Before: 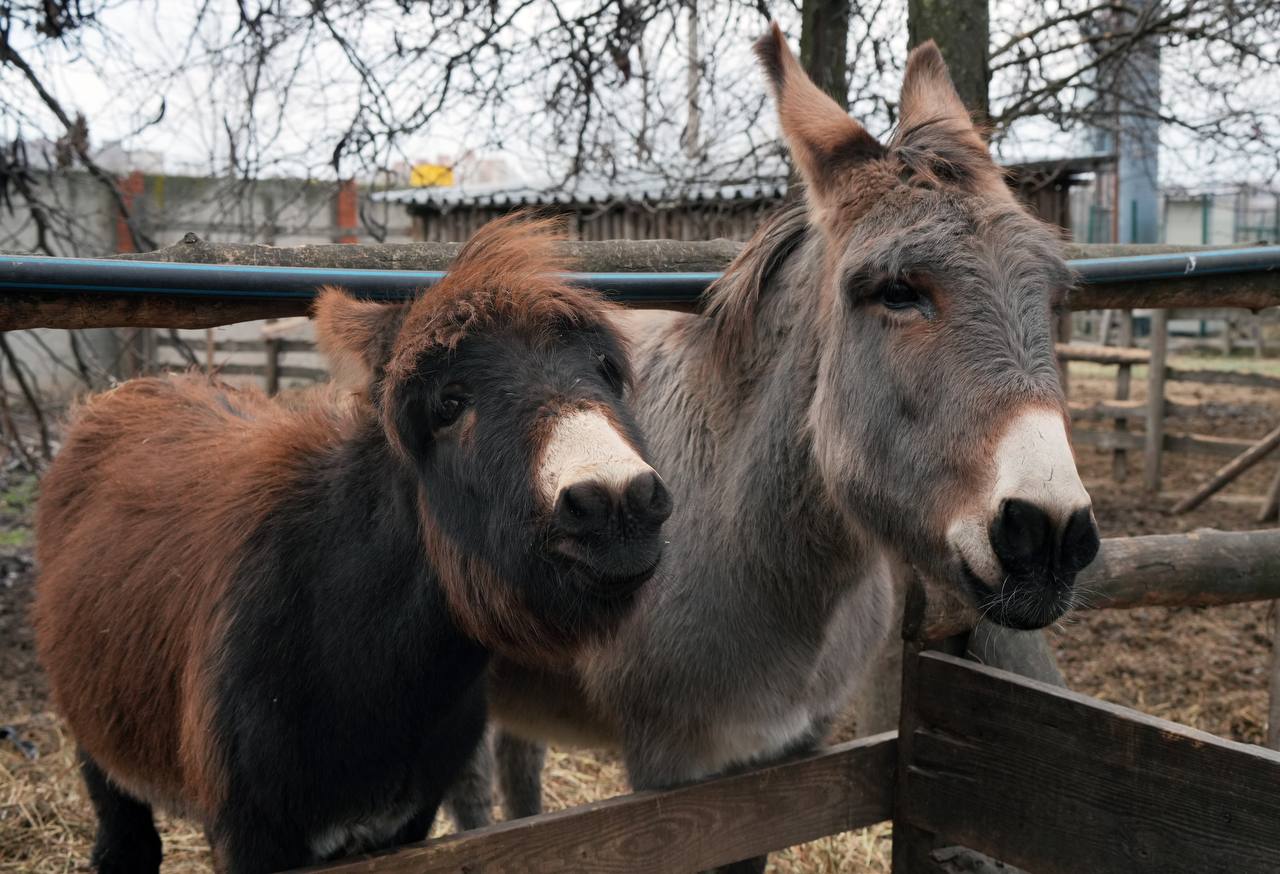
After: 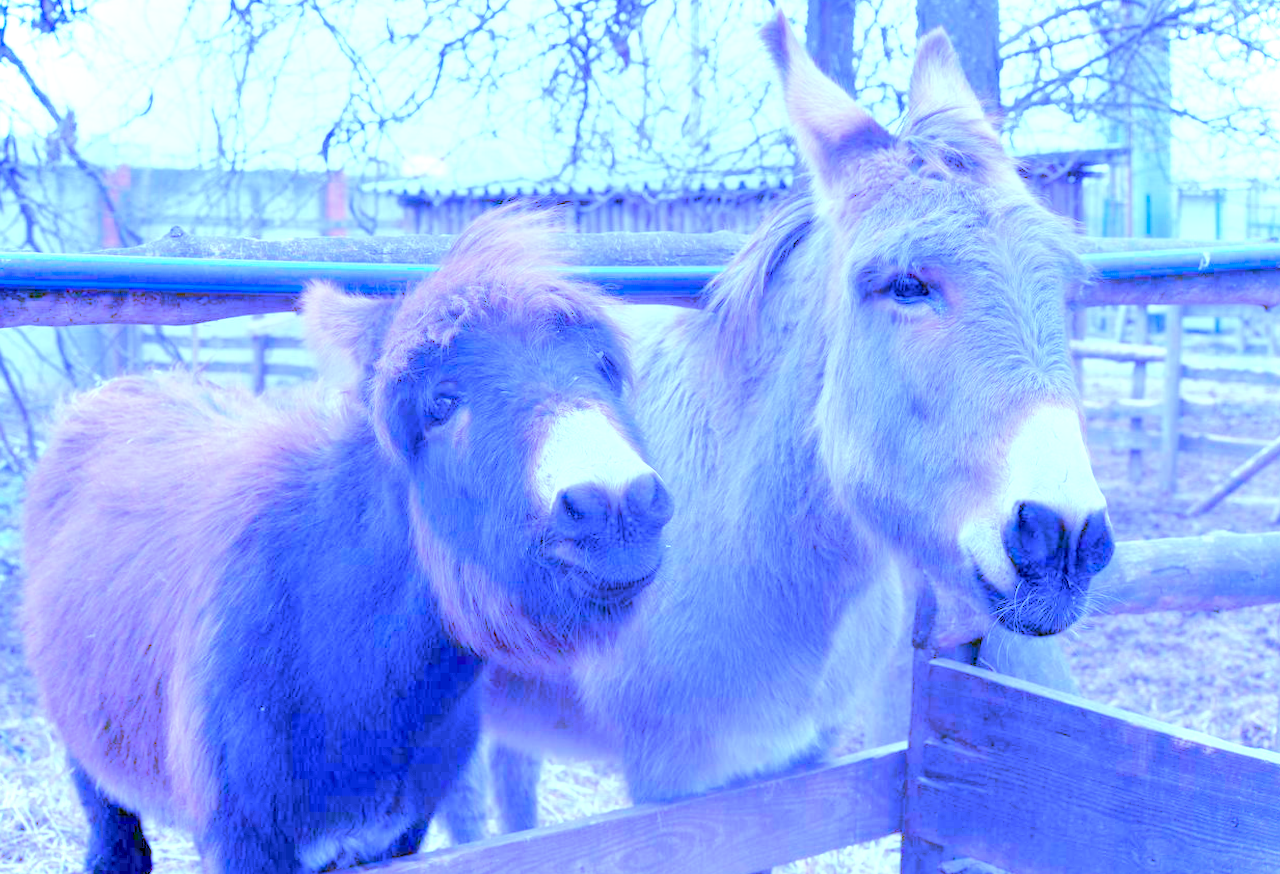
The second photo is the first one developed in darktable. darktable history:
lens correction: scale 1.04, crop 1.53, focal 34.9, aperture 8, distance 1000, camera "X-T50", lens "Sigma 18-50mm F2.8 DC DN | Contemporary 021"
exposure "scene-referred default": black level correction 0, exposure 0.7 EV, compensate exposure bias true, compensate highlight preservation false
color calibration: illuminant as shot in camera, x 0.462, y 0.419, temperature 2651.64 K
white balance: red 1.258, blue 3.096
